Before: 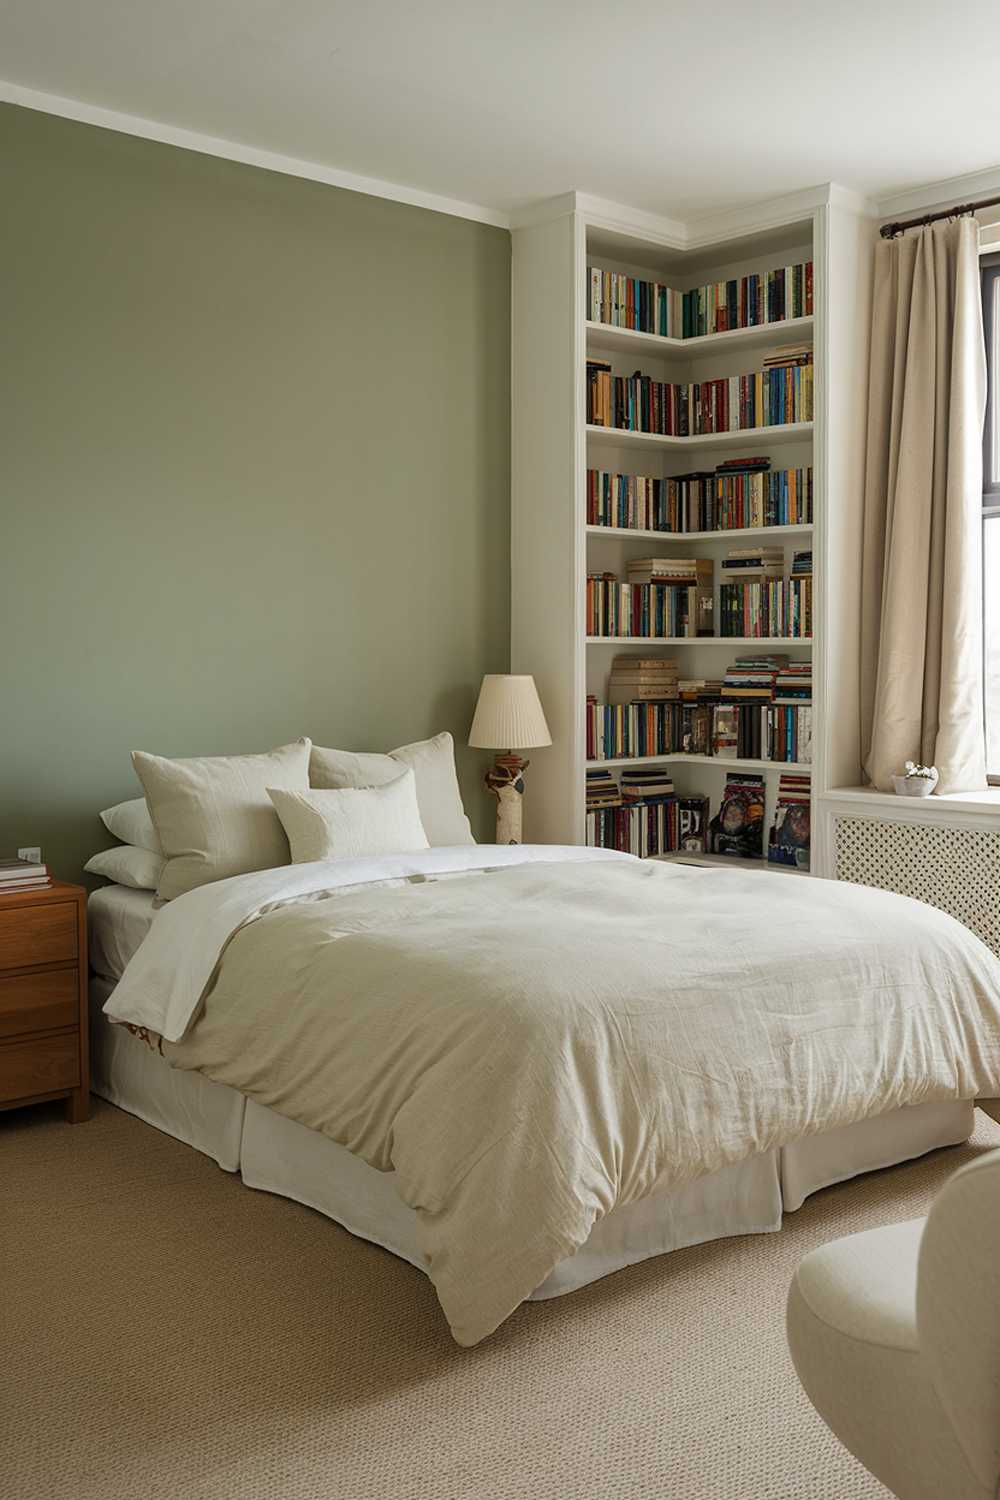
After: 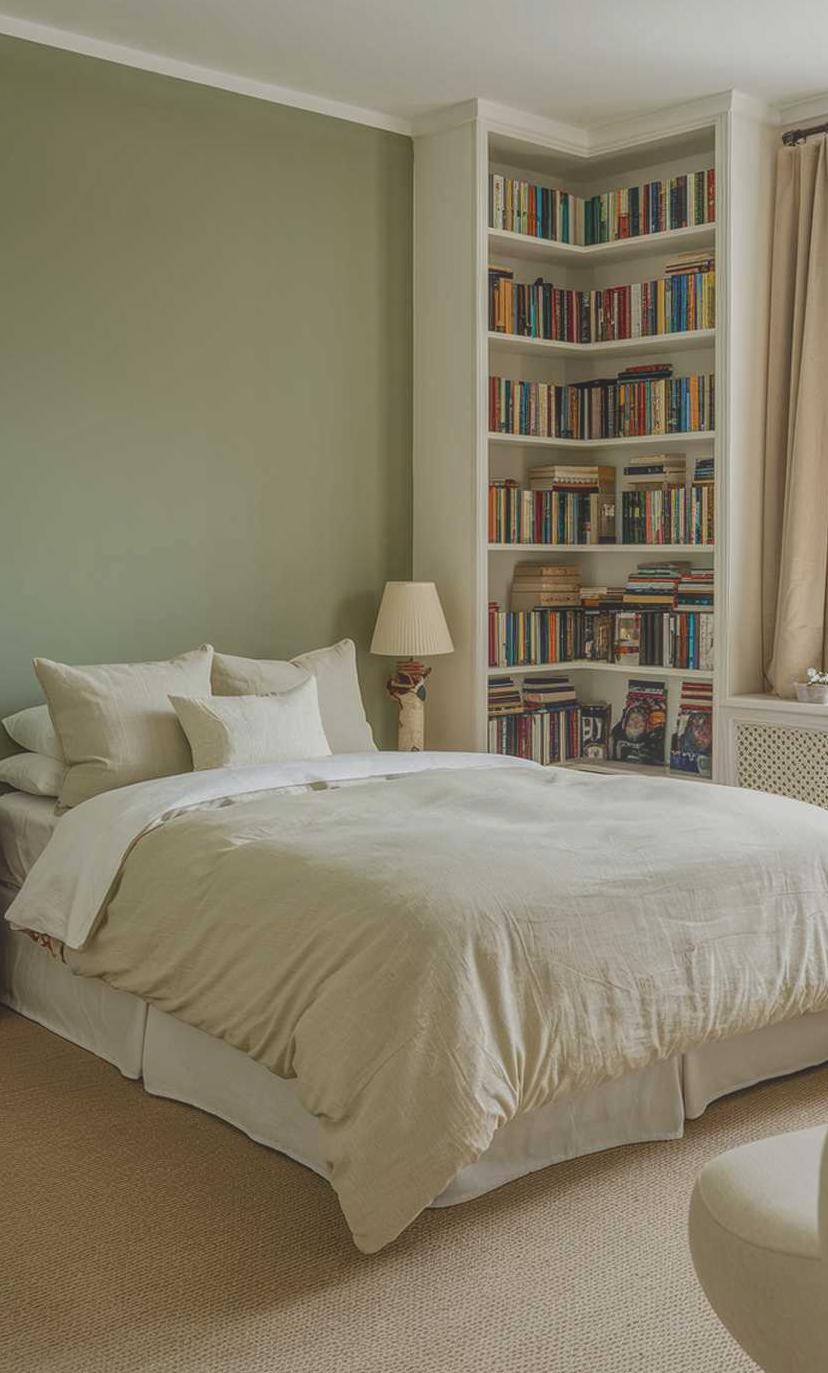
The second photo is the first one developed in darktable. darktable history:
crop: left 9.807%, top 6.259%, right 7.334%, bottom 2.177%
contrast brightness saturation: contrast -0.28
local contrast: highlights 66%, shadows 33%, detail 166%, midtone range 0.2
